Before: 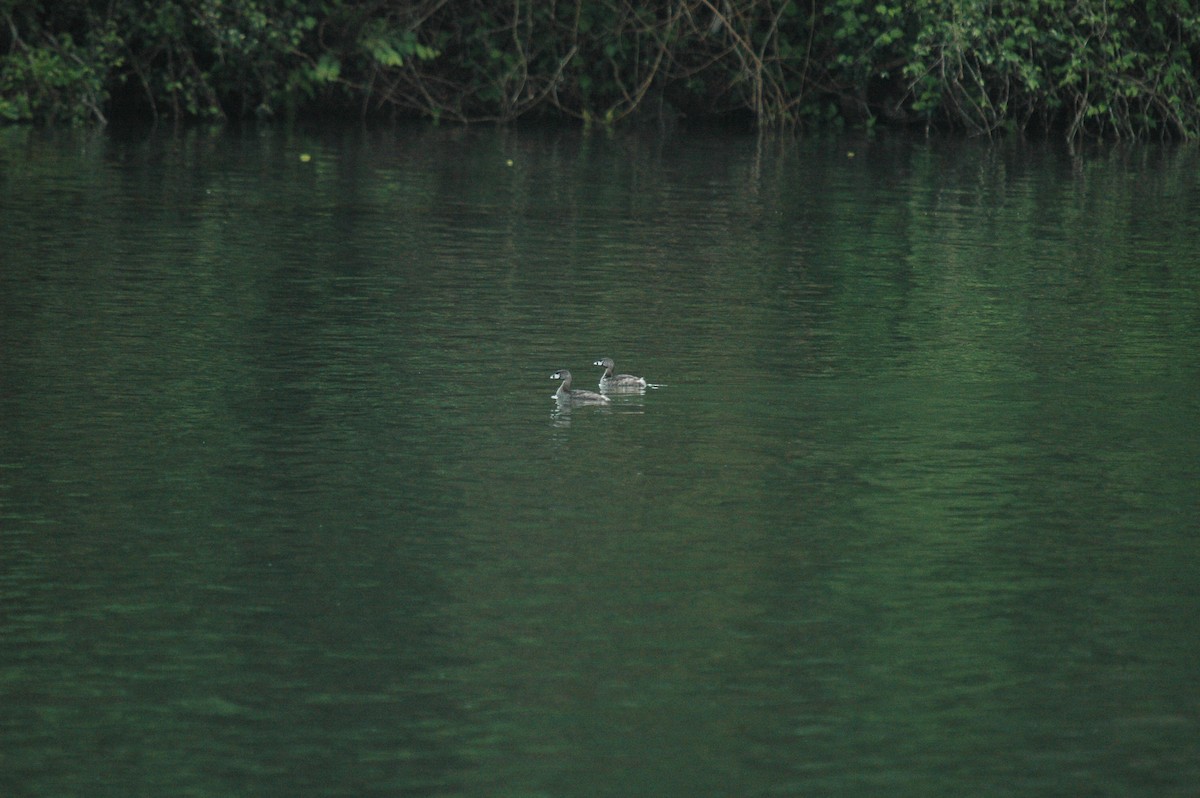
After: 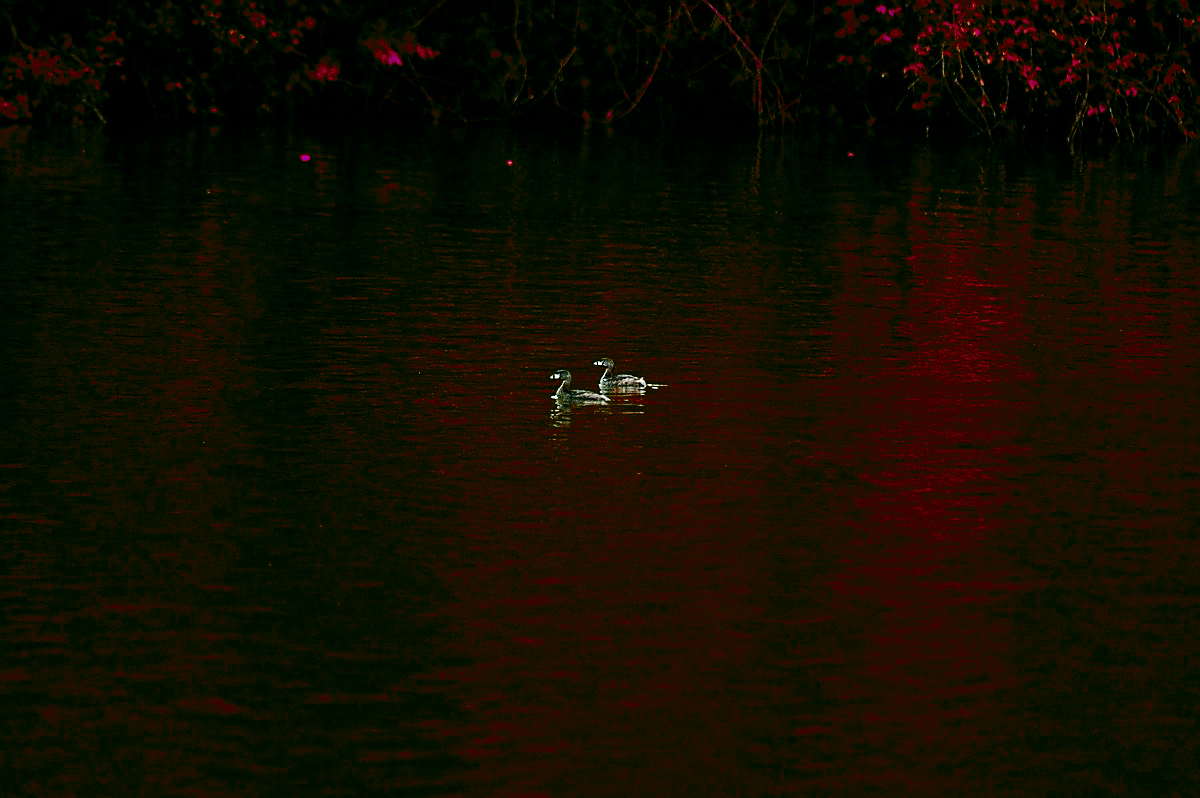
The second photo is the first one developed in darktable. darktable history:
filmic rgb: black relative exposure -8 EV, white relative exposure 4.02 EV, hardness 4.11, contrast 1.358, add noise in highlights 0.001, preserve chrominance no, color science v3 (2019), use custom middle-gray values true, contrast in highlights soft
color zones: curves: ch0 [(0.826, 0.353)]; ch1 [(0.242, 0.647) (0.889, 0.342)]; ch2 [(0.246, 0.089) (0.969, 0.068)], mix 101.04%
color balance rgb: linear chroma grading › mid-tones 7.514%, perceptual saturation grading › global saturation 27.39%, perceptual saturation grading › highlights -28.286%, perceptual saturation grading › mid-tones 15.376%, perceptual saturation grading › shadows 33.192%, perceptual brilliance grading › highlights 3.07%, global vibrance 20%
contrast brightness saturation: contrast 0.236, brightness -0.22, saturation 0.149
sharpen: radius 1.393, amount 1.263, threshold 0.632
velvia: on, module defaults
